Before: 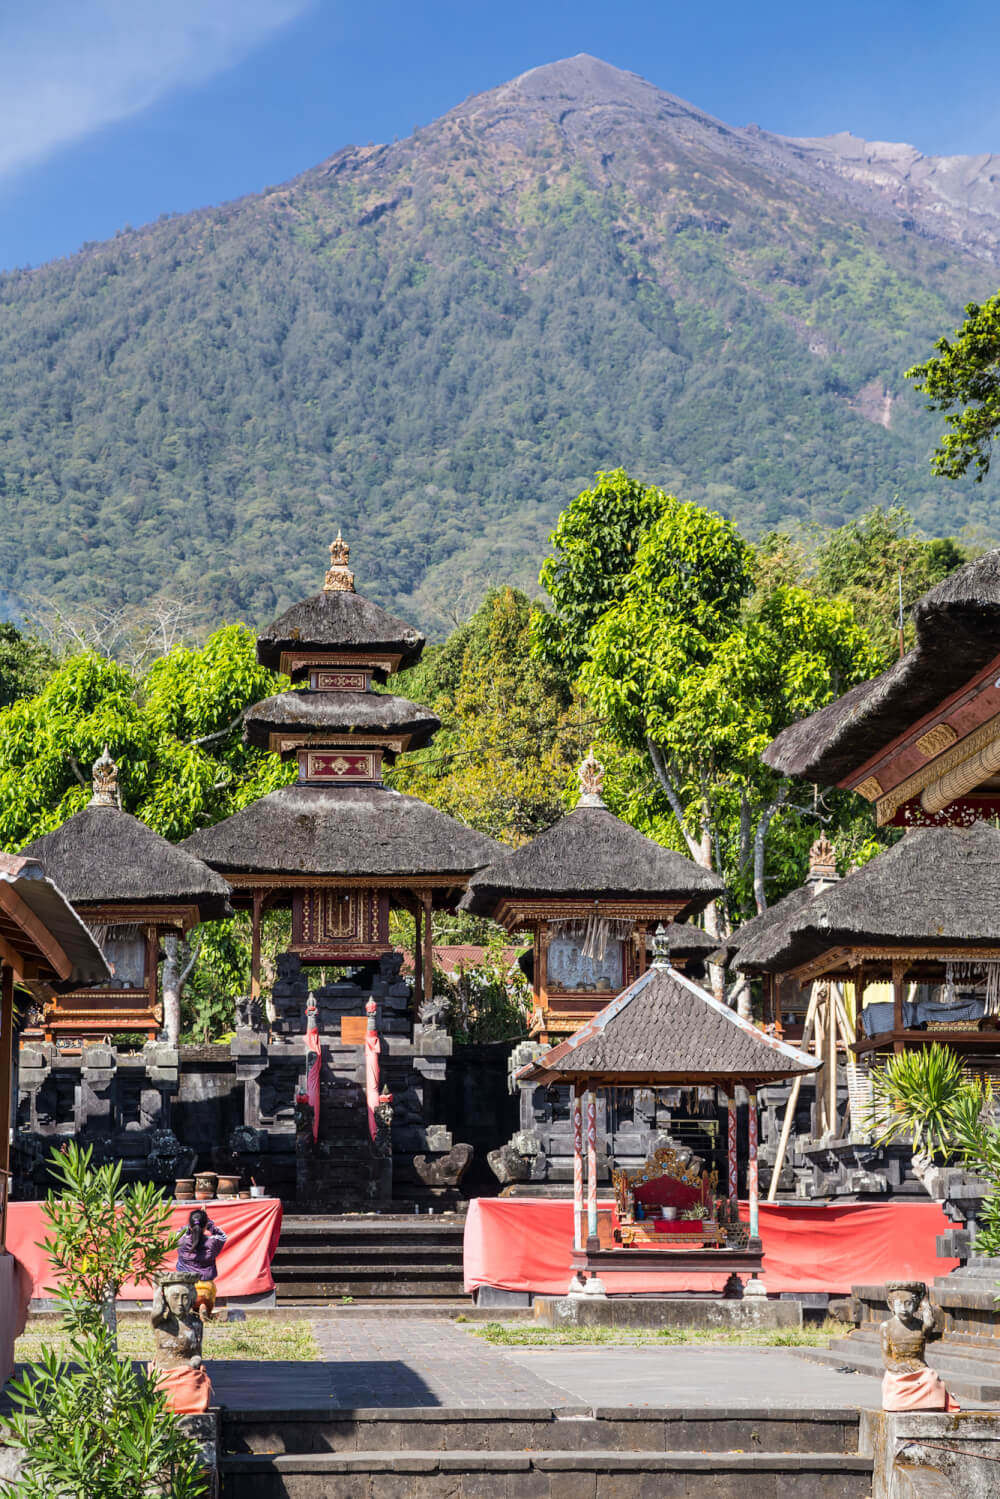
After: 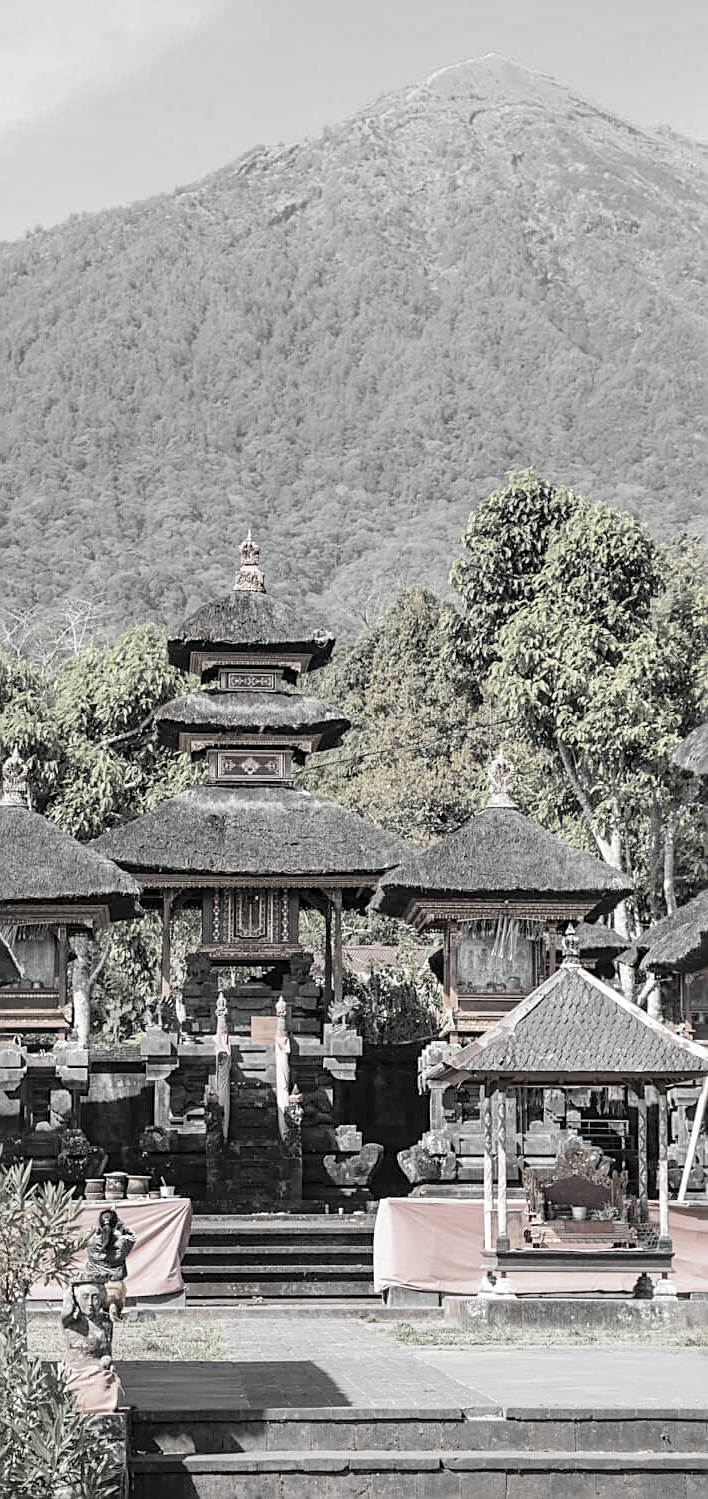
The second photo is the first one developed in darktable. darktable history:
crop and rotate: left 9.024%, right 20.173%
tone equalizer: on, module defaults
color zones: curves: ch0 [(0, 0.613) (0.01, 0.613) (0.245, 0.448) (0.498, 0.529) (0.642, 0.665) (0.879, 0.777) (0.99, 0.613)]; ch1 [(0, 0.035) (0.121, 0.189) (0.259, 0.197) (0.415, 0.061) (0.589, 0.022) (0.732, 0.022) (0.857, 0.026) (0.991, 0.053)]
sharpen: on, module defaults
contrast brightness saturation: brightness 0.189, saturation -0.499
